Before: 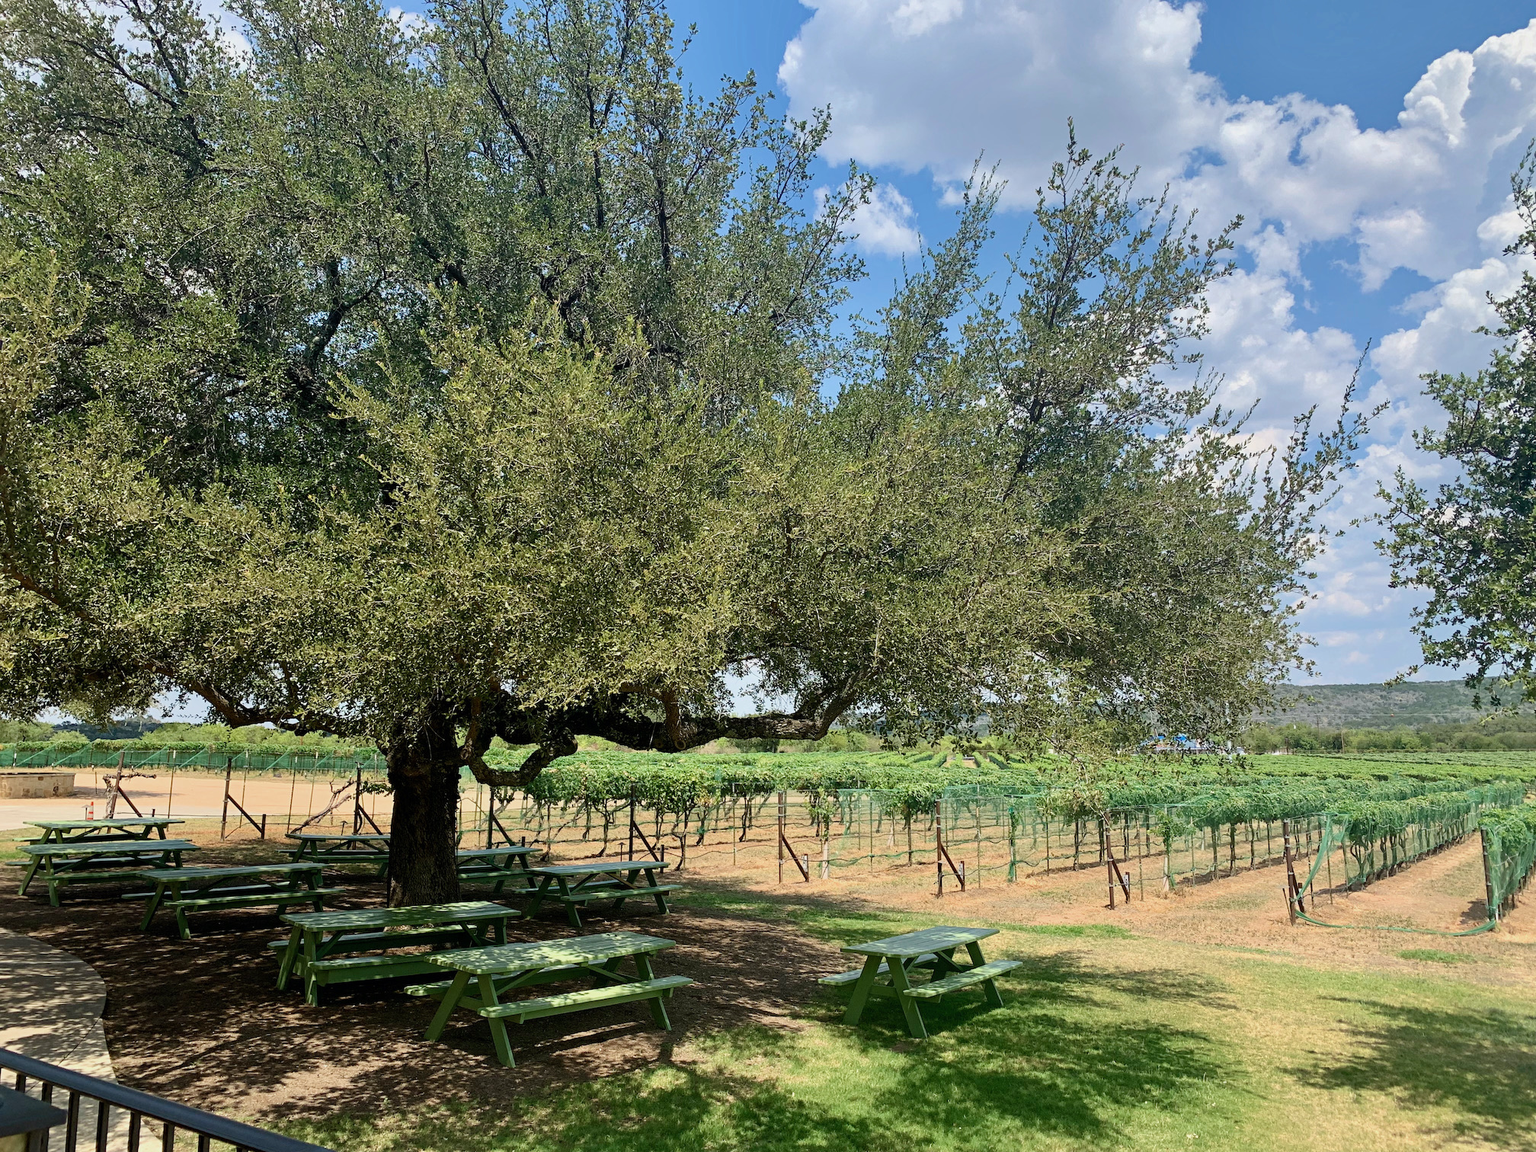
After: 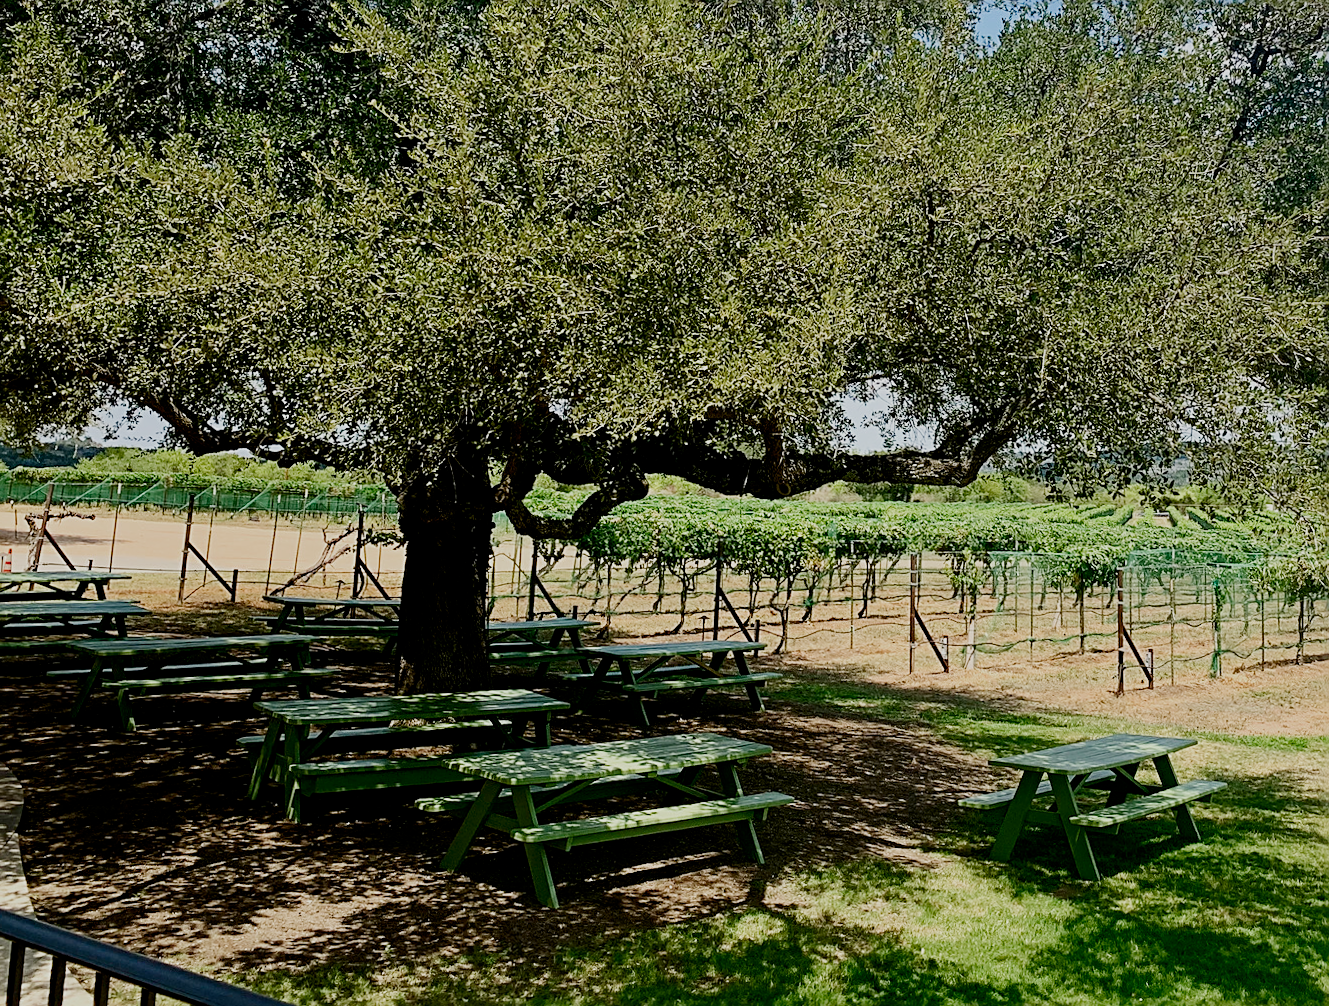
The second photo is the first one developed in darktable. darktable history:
crop and rotate: angle -1.13°, left 4.051%, top 31.713%, right 28.293%
contrast brightness saturation: contrast 0.129, brightness -0.06, saturation 0.154
sharpen: on, module defaults
filmic rgb: black relative exposure -7.65 EV, white relative exposure 4.56 EV, hardness 3.61, preserve chrominance no, color science v3 (2019), use custom middle-gray values true
